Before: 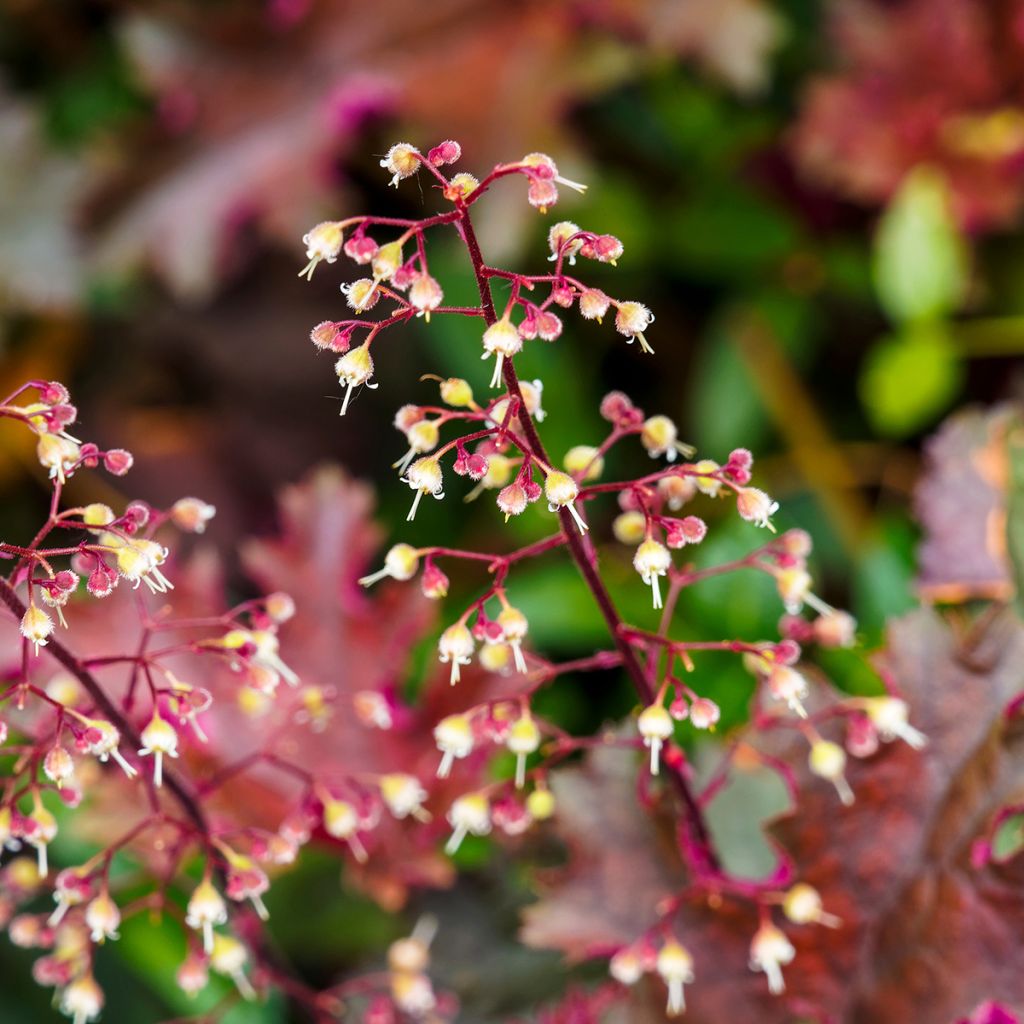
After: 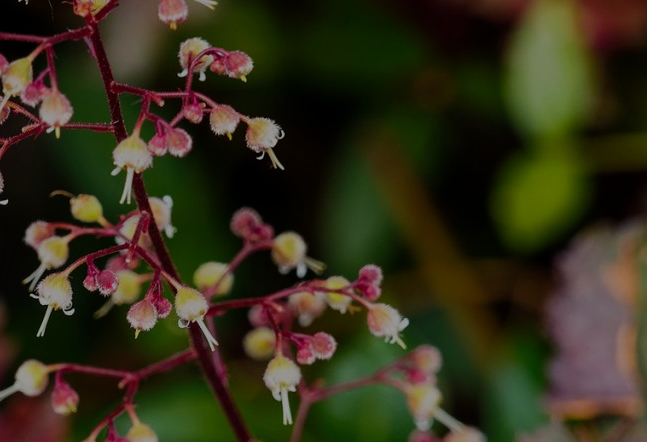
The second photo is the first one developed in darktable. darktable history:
crop: left 36.163%, top 18.022%, right 0.569%, bottom 38.799%
tone equalizer: -8 EV -1.97 EV, -7 EV -1.96 EV, -6 EV -1.98 EV, -5 EV -1.99 EV, -4 EV -1.96 EV, -3 EV -1.99 EV, -2 EV -1.97 EV, -1 EV -1.6 EV, +0 EV -1.98 EV
